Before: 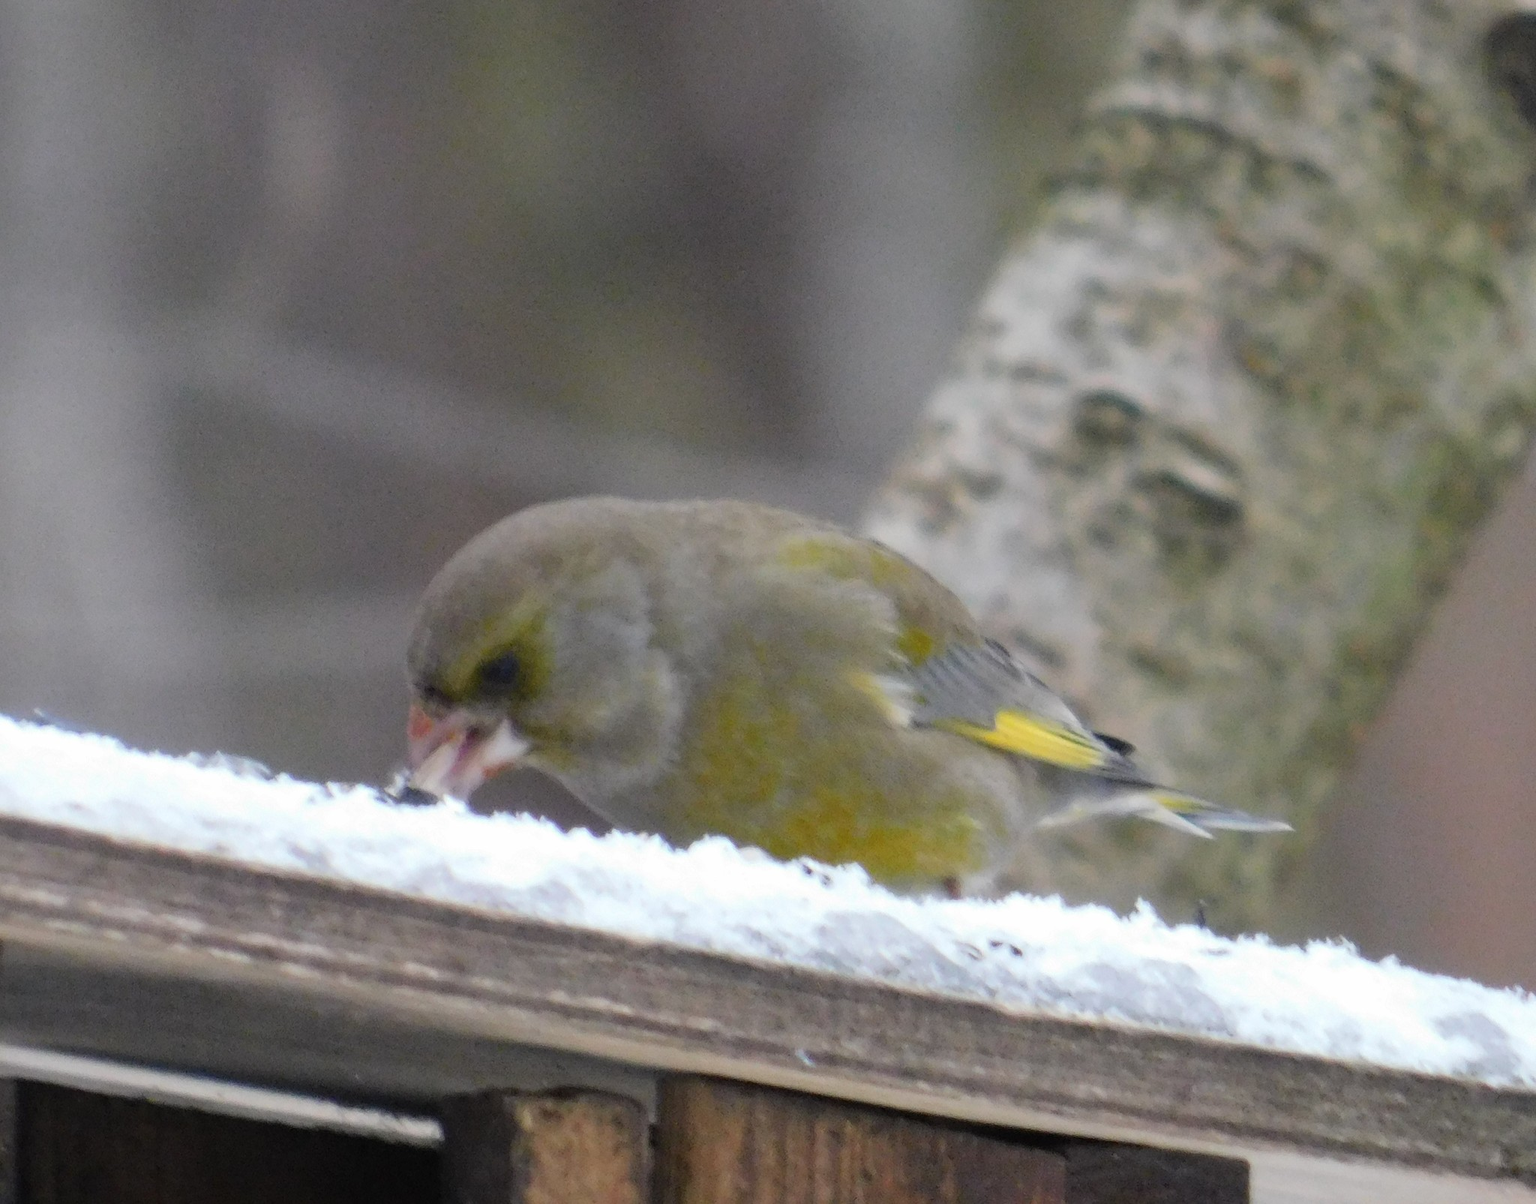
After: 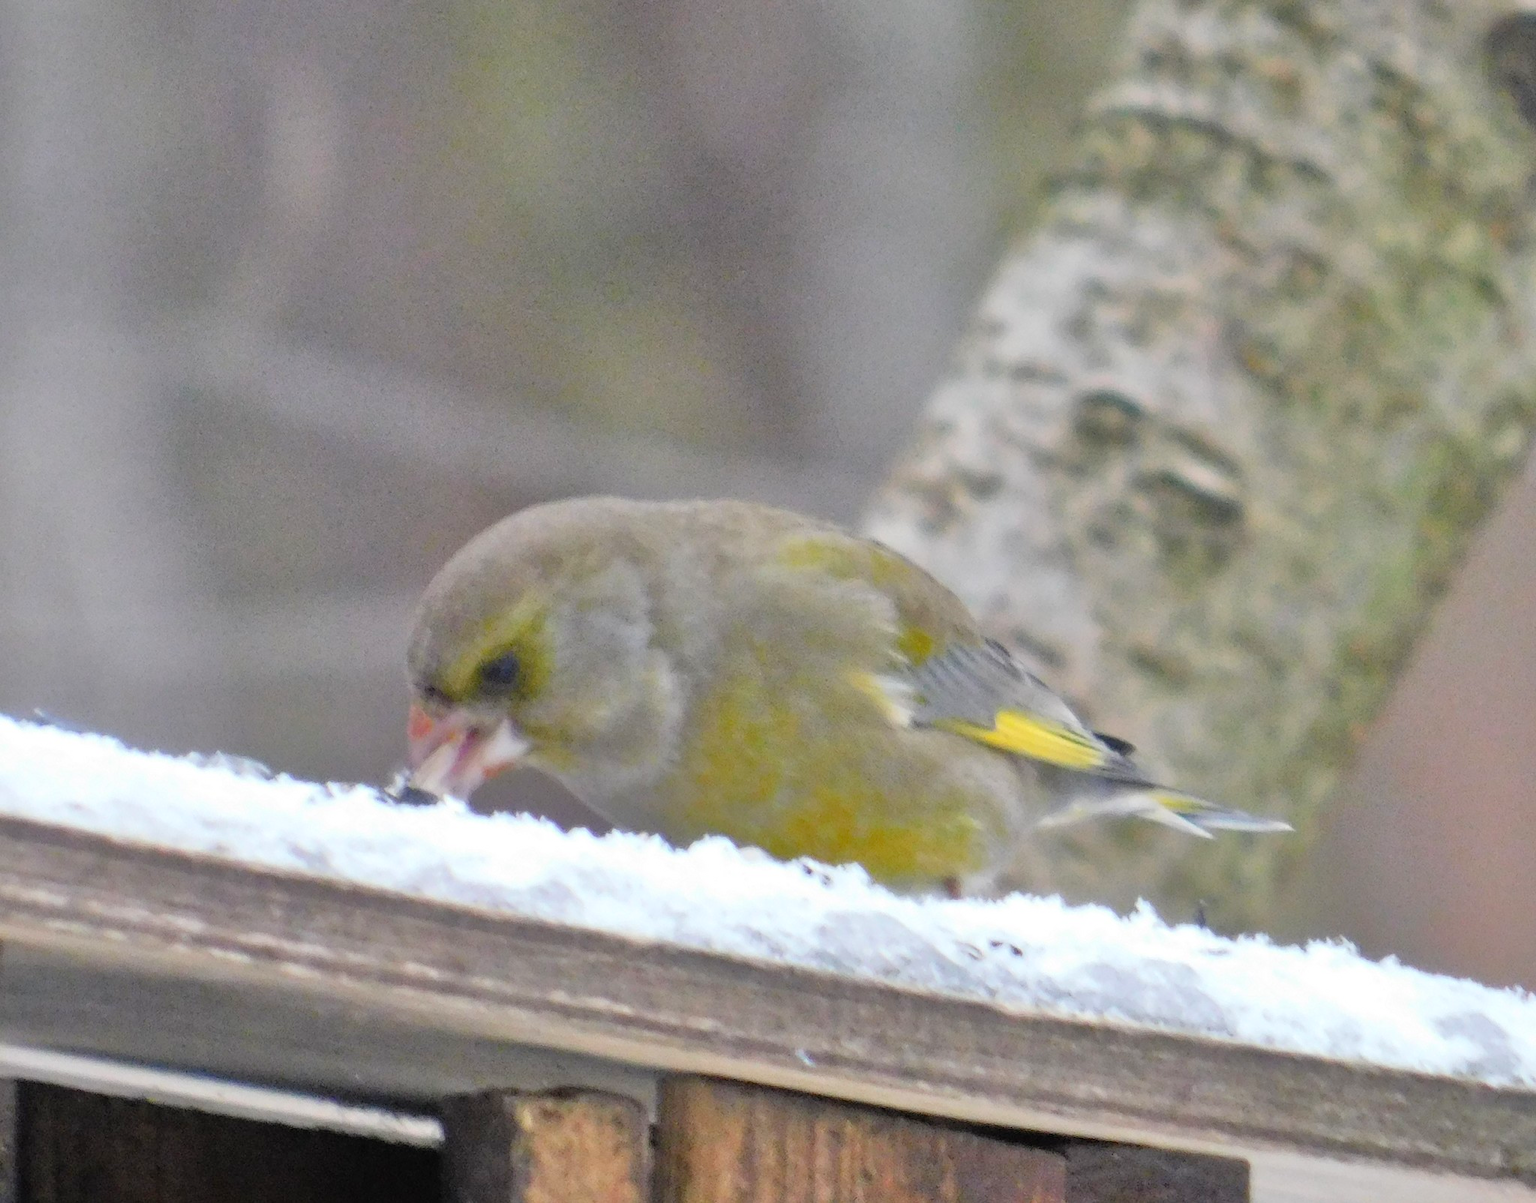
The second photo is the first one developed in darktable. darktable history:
contrast brightness saturation: contrast 0.102, brightness 0.035, saturation 0.094
tone equalizer: -7 EV 0.165 EV, -6 EV 0.617 EV, -5 EV 1.14 EV, -4 EV 1.3 EV, -3 EV 1.14 EV, -2 EV 0.6 EV, -1 EV 0.16 EV
